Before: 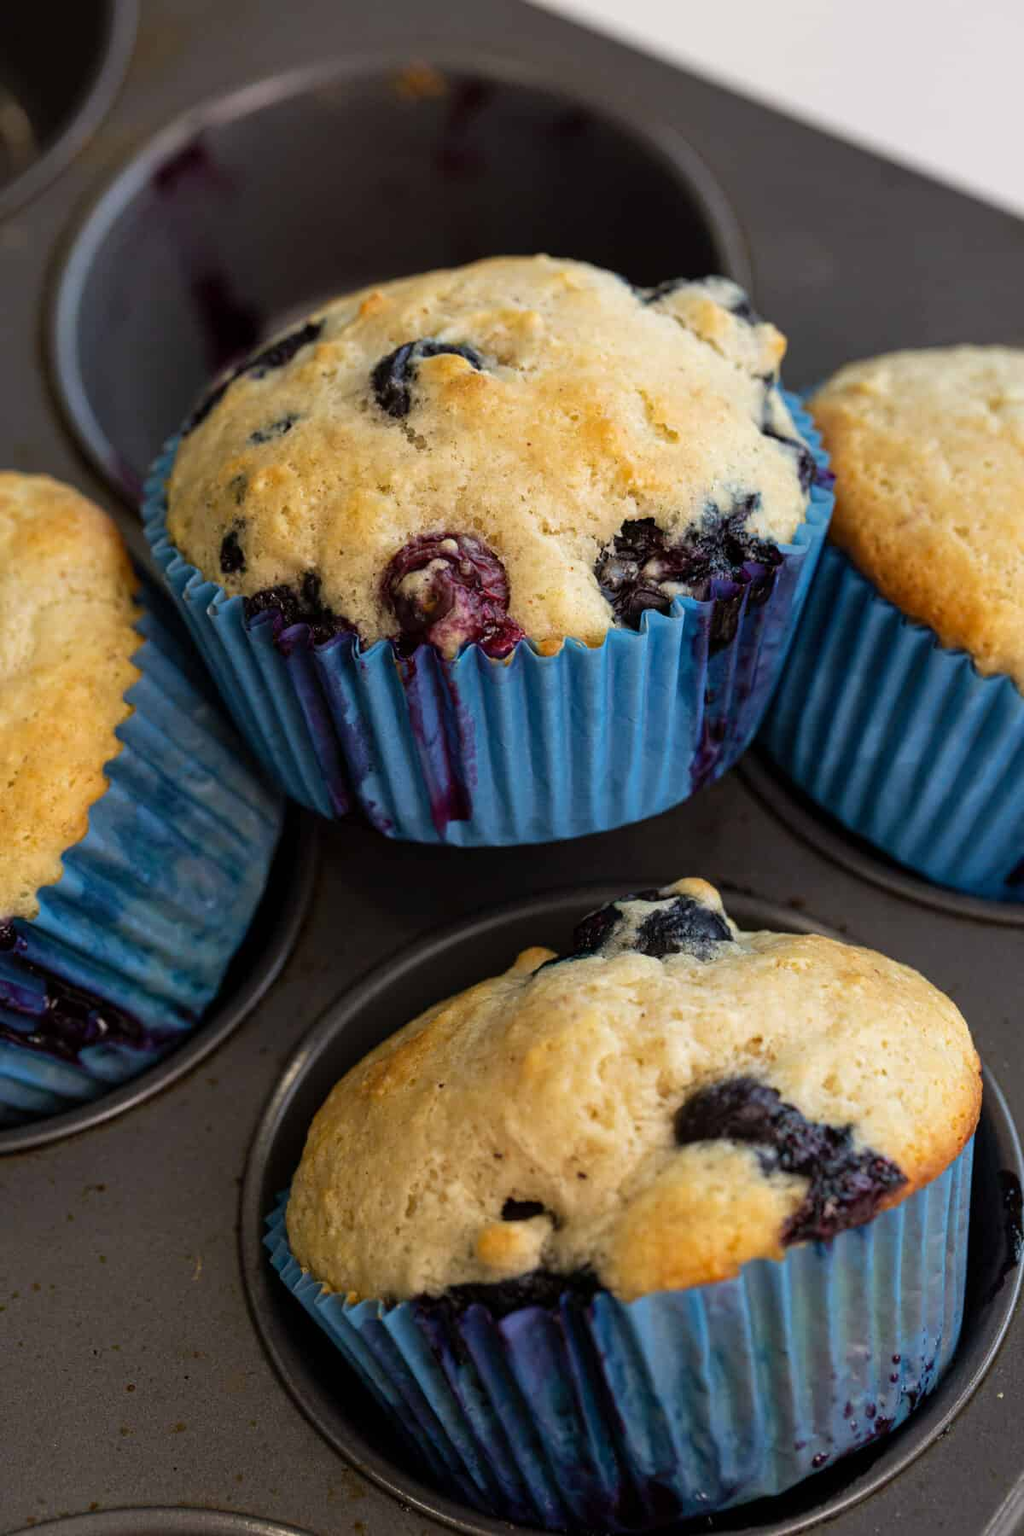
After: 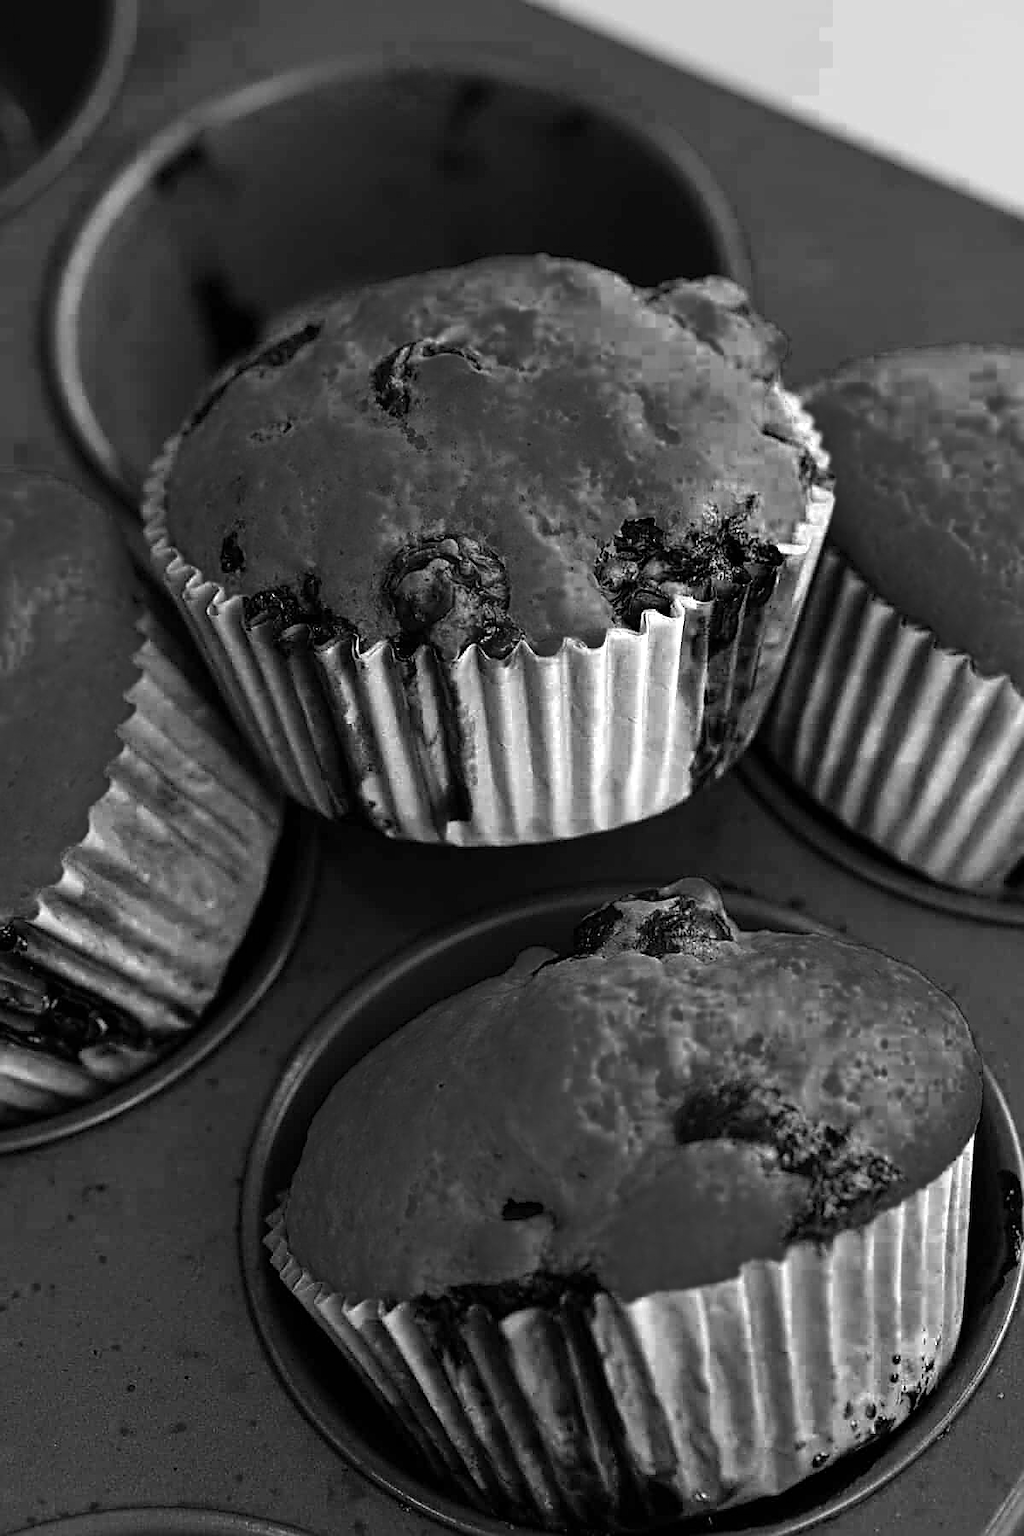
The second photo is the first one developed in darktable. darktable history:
color balance rgb: shadows lift › chroma 2.02%, shadows lift › hue 216.15°, linear chroma grading › global chroma 19.718%, perceptual saturation grading › global saturation 31.019%, global vibrance 20%
sharpen: radius 1.381, amount 1.256, threshold 0.602
color zones: curves: ch0 [(0.287, 0.048) (0.493, 0.484) (0.737, 0.816)]; ch1 [(0, 0) (0.143, 0) (0.286, 0) (0.429, 0) (0.571, 0) (0.714, 0) (0.857, 0)]
